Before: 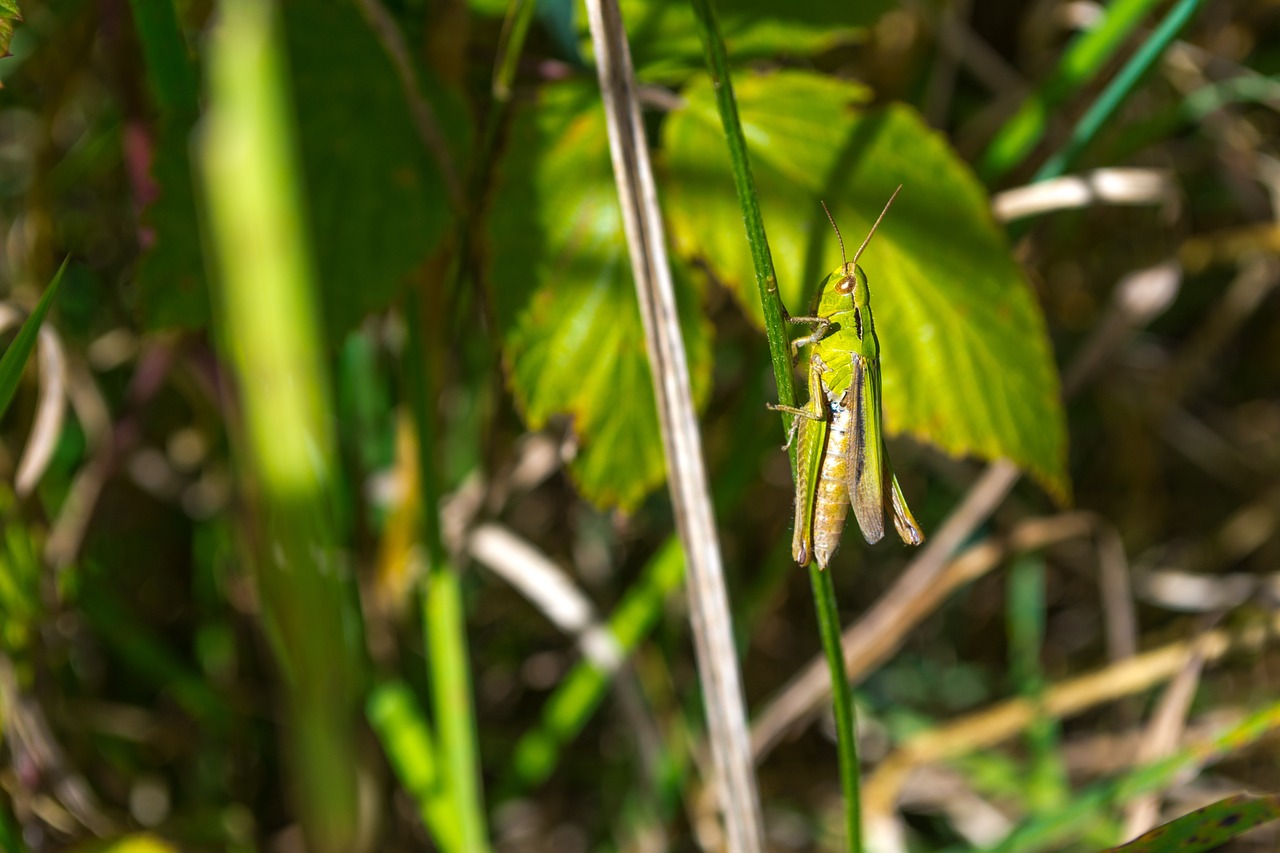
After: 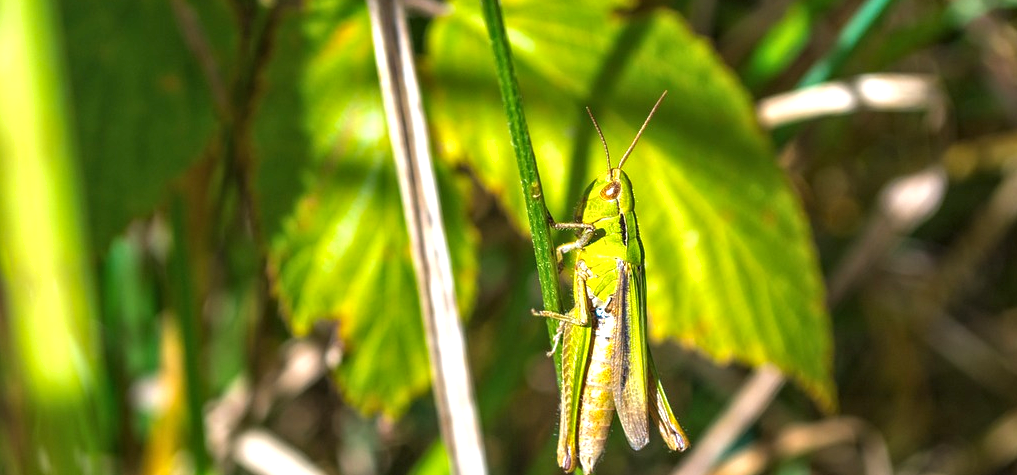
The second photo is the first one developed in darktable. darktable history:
local contrast: detail 110%
exposure: black level correction 0, exposure 0.7 EV, compensate exposure bias true, compensate highlight preservation false
shadows and highlights: shadows 25, highlights -25
contrast equalizer: octaves 7, y [[0.6 ×6], [0.55 ×6], [0 ×6], [0 ×6], [0 ×6]], mix 0.35
crop: left 18.38%, top 11.092%, right 2.134%, bottom 33.217%
